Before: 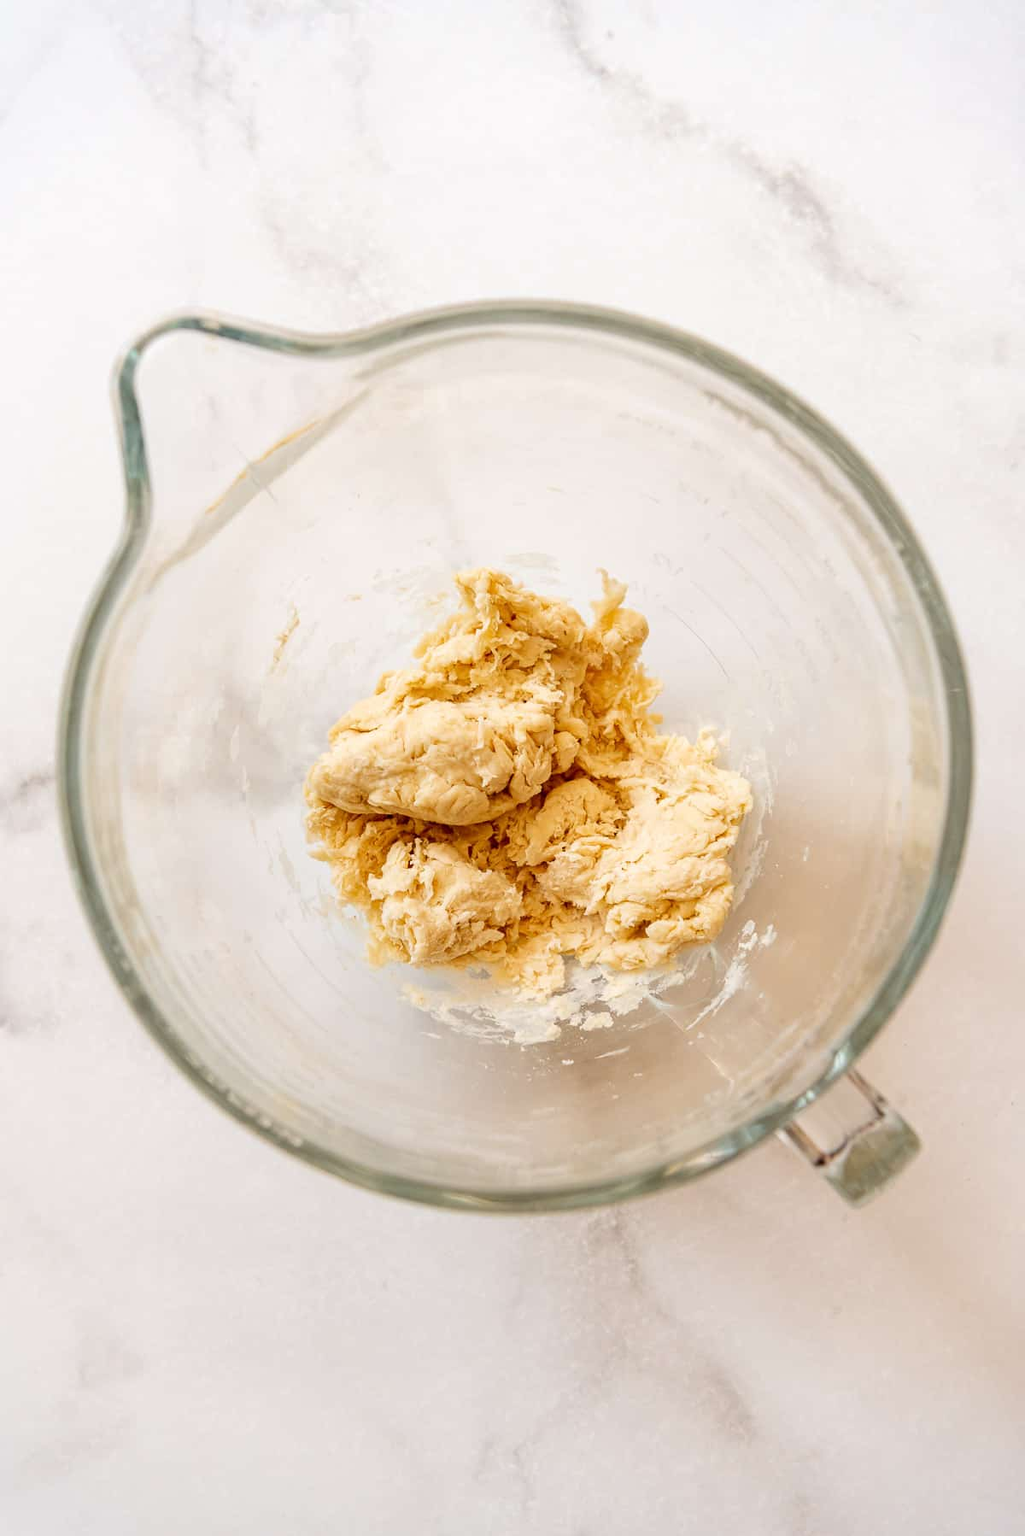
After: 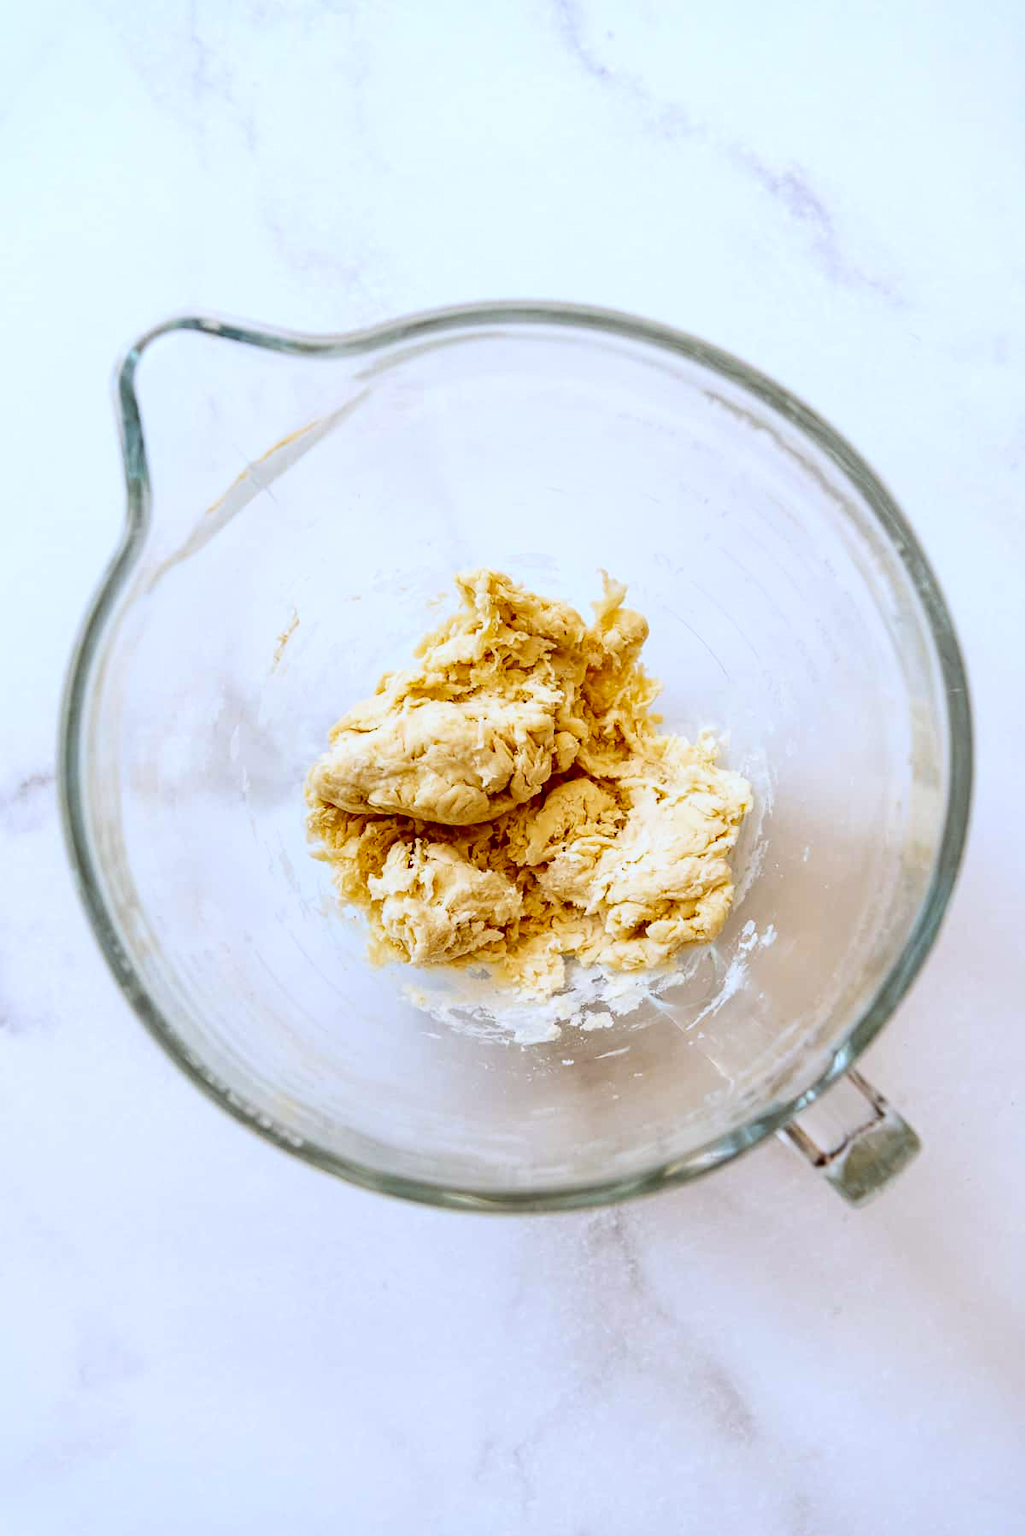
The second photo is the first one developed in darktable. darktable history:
contrast brightness saturation: contrast 0.19, brightness -0.11, saturation 0.21
white balance: red 0.926, green 1.003, blue 1.133
